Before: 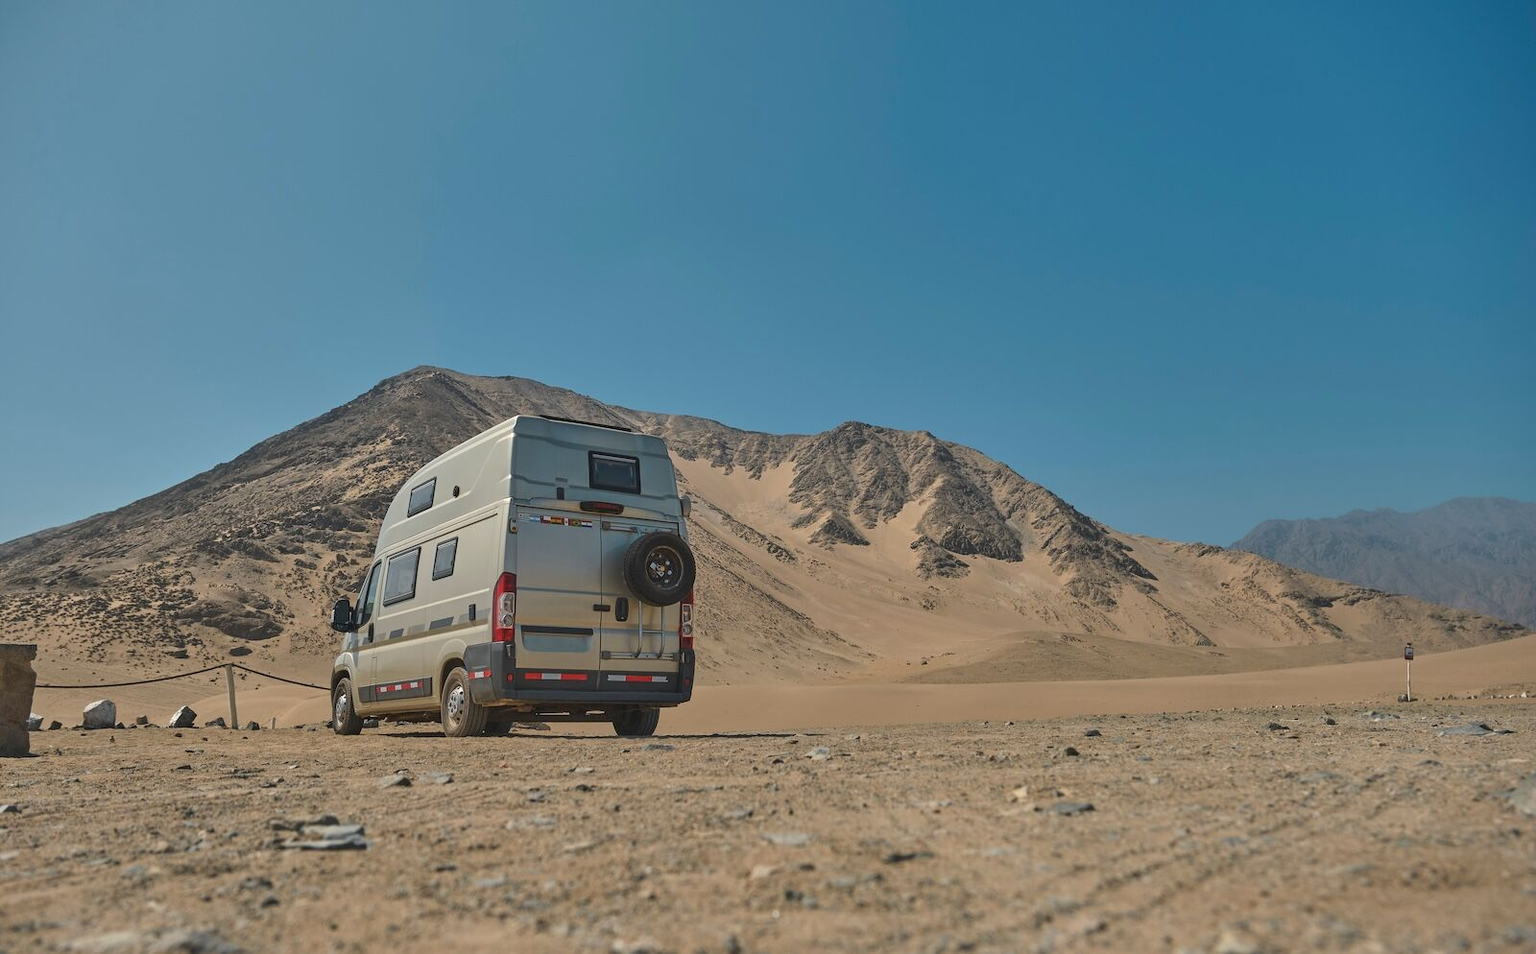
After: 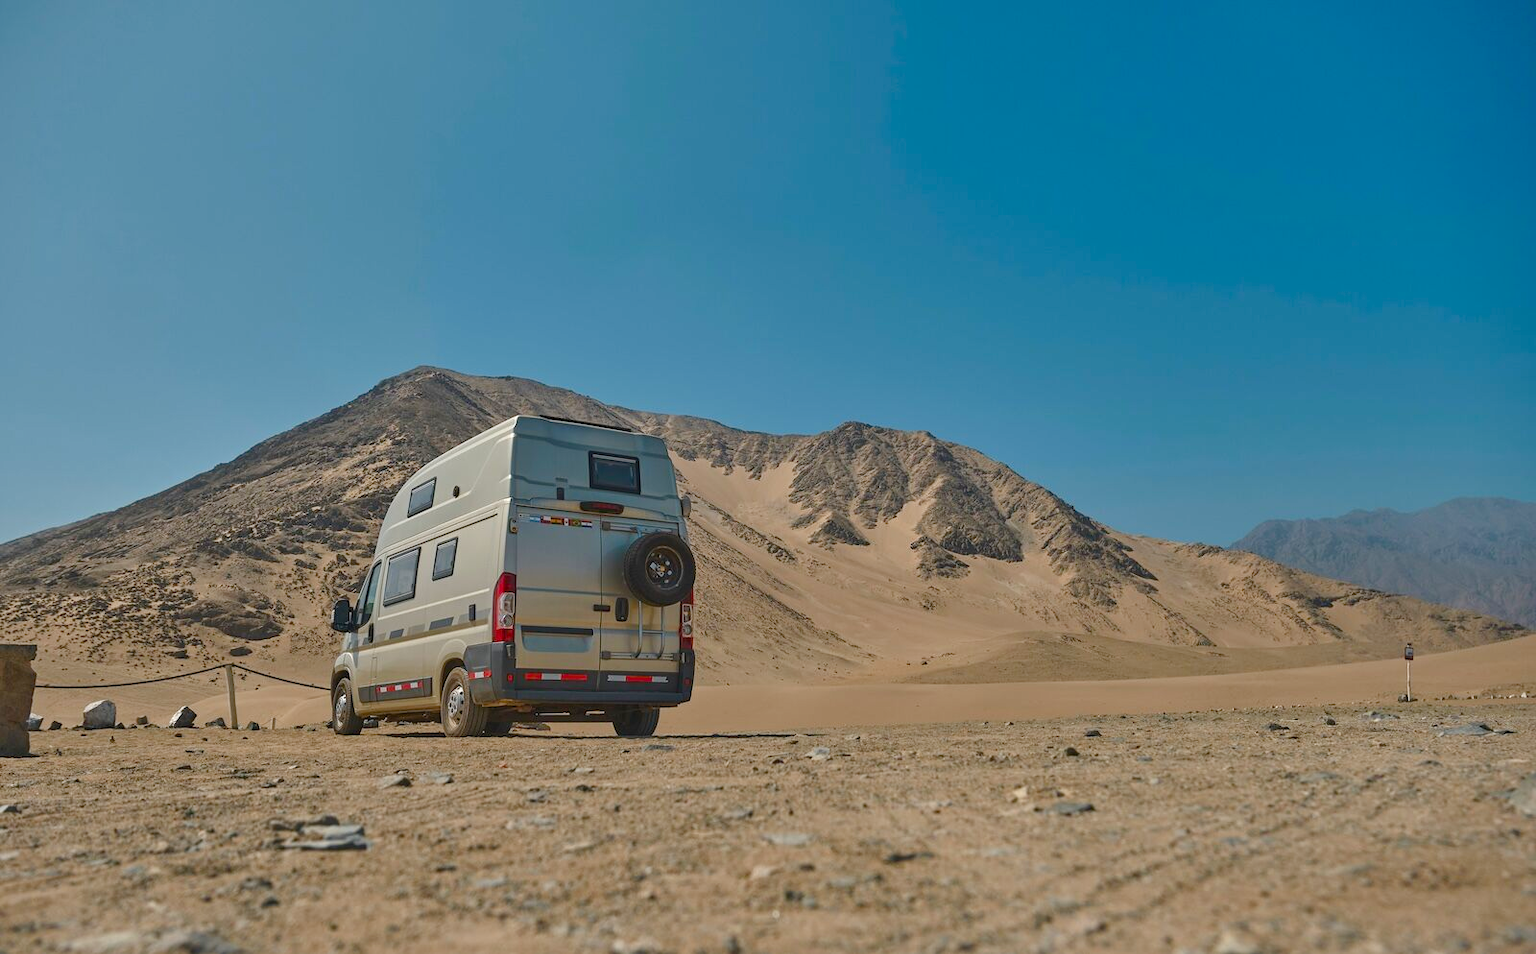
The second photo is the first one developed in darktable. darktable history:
color balance rgb: perceptual saturation grading › global saturation 24.953%, perceptual saturation grading › highlights -50.164%, perceptual saturation grading › shadows 30.365%, global vibrance 20%
